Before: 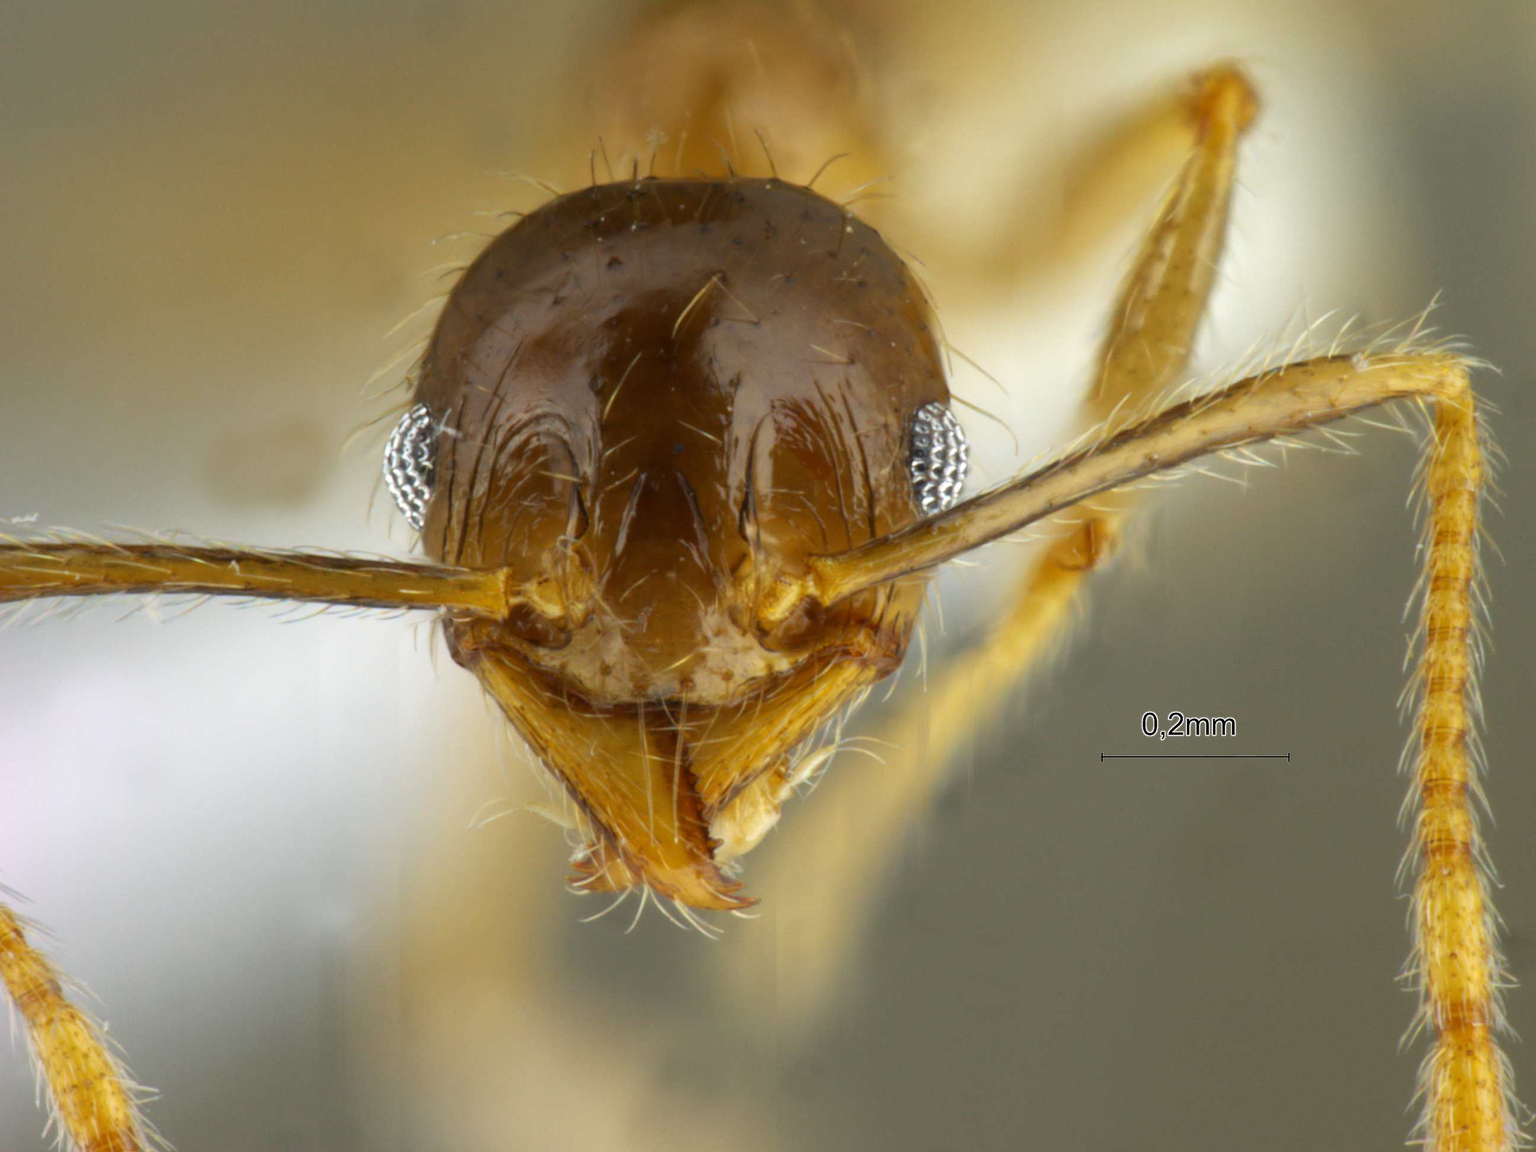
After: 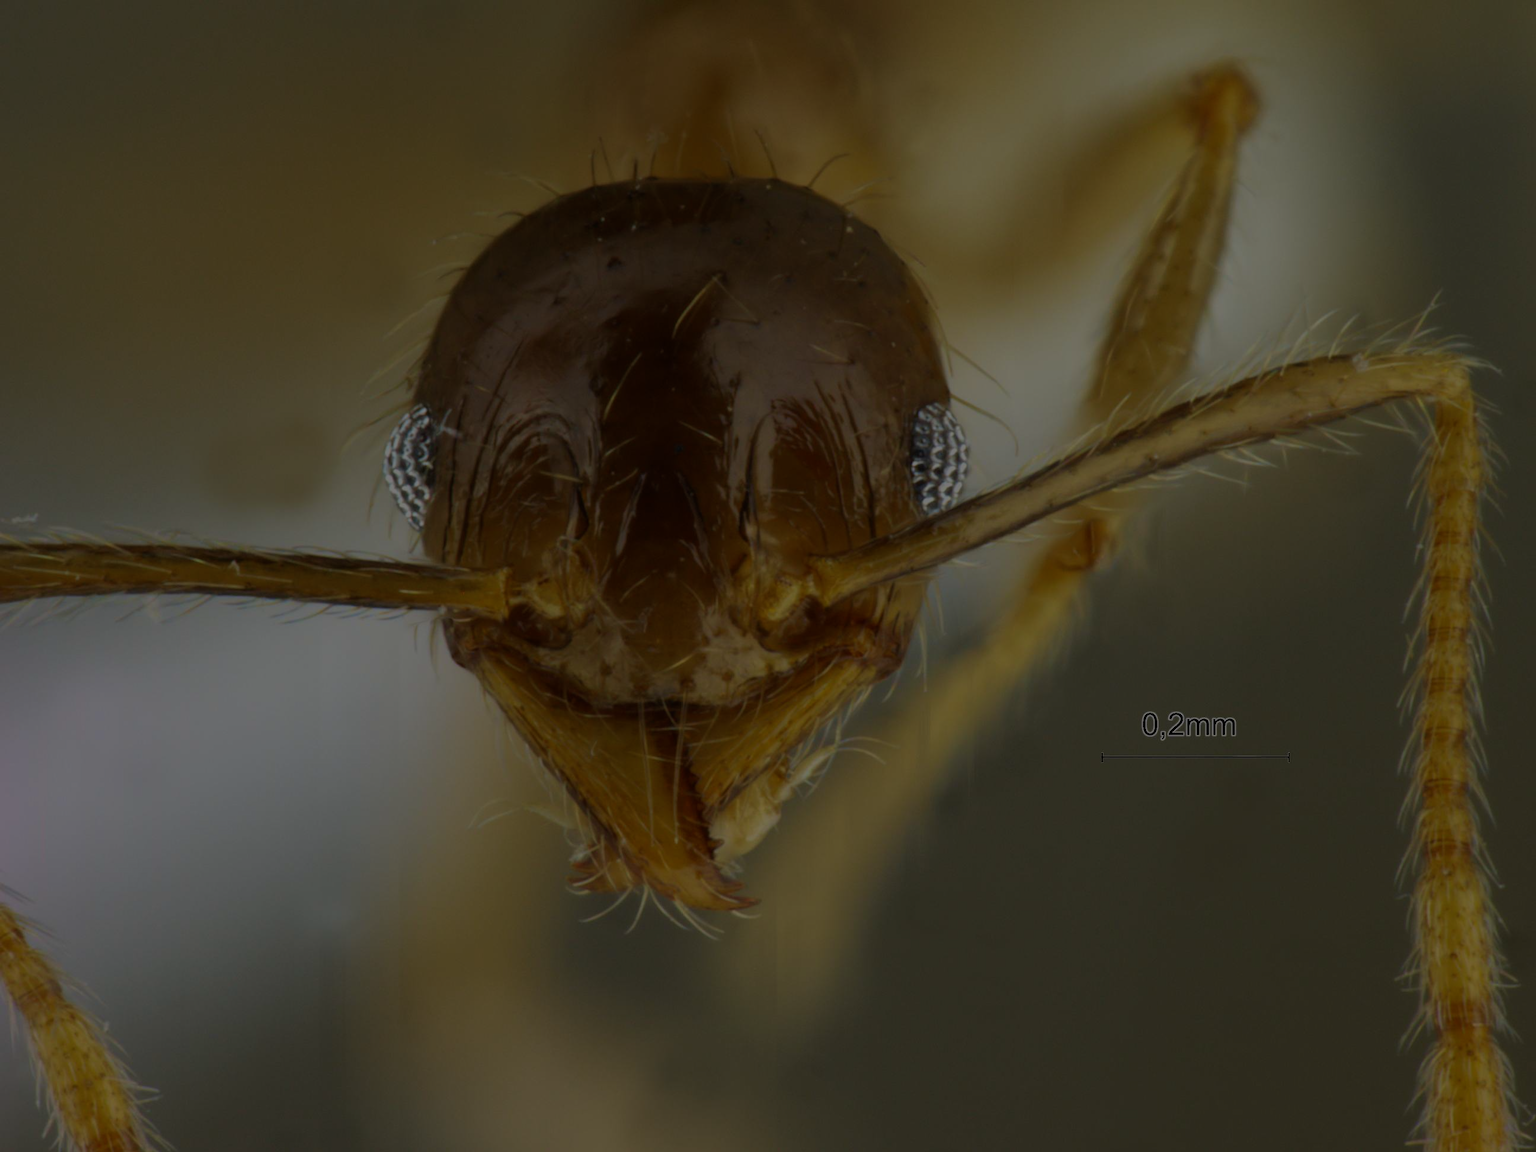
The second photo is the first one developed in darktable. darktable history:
exposure: exposure -2.446 EV, compensate highlight preservation false
velvia: on, module defaults
